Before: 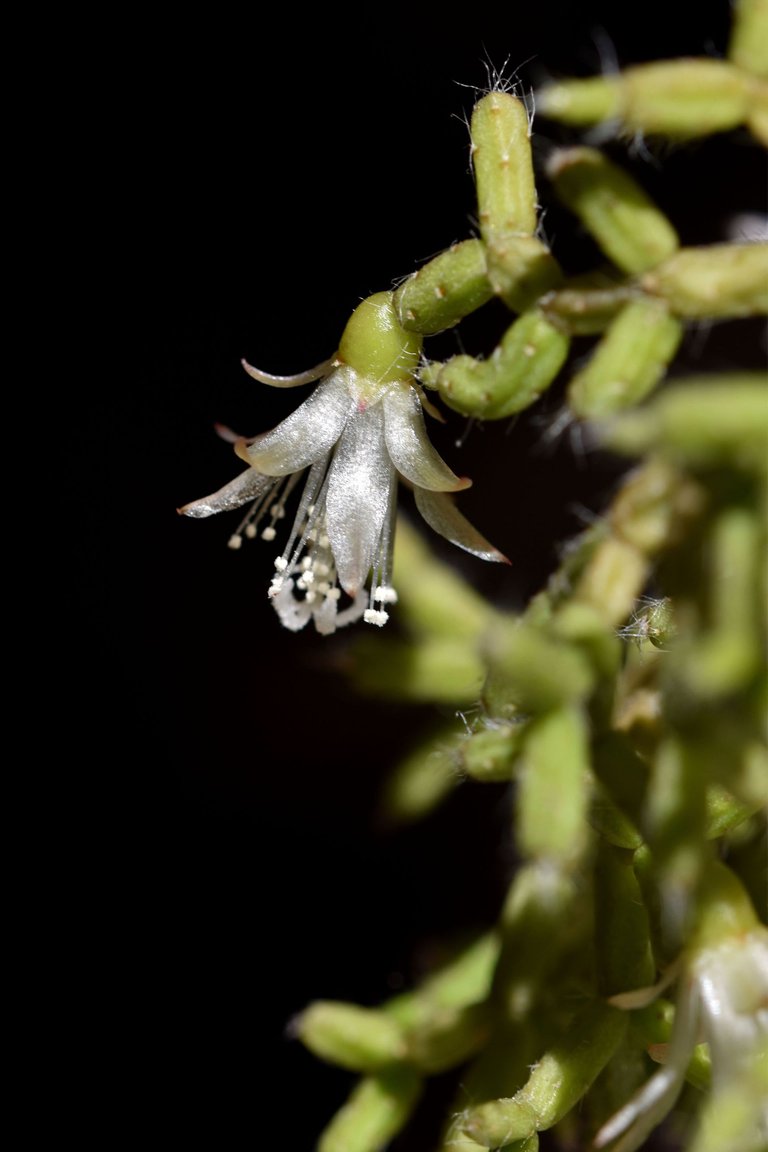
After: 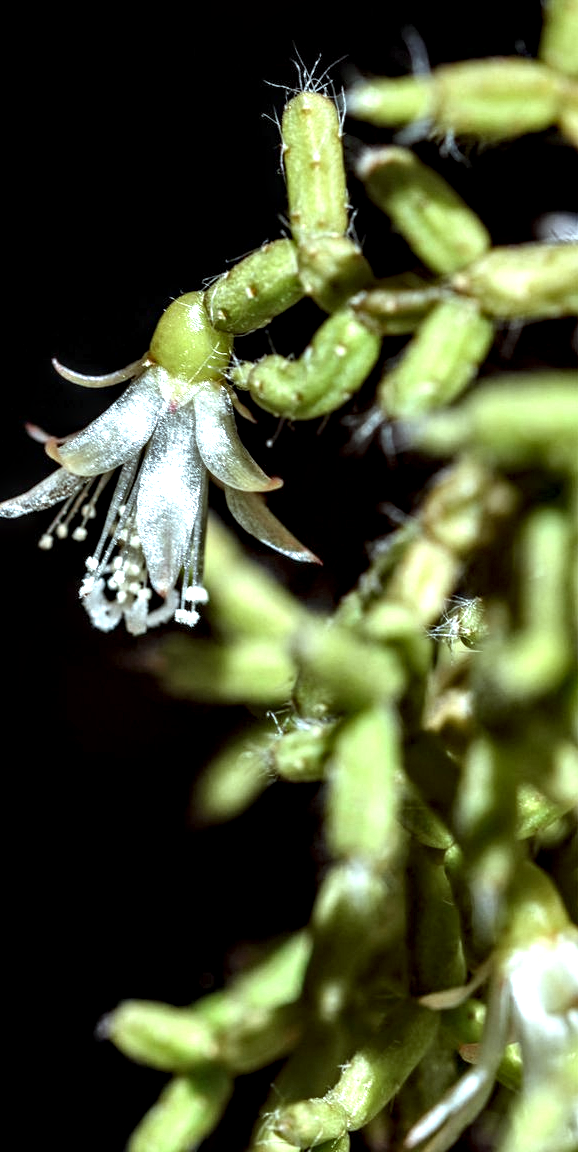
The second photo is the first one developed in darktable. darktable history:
exposure: exposure 0.767 EV, compensate highlight preservation false
crop and rotate: left 24.621%
color correction: highlights a* -10.25, highlights b* -10.56
local contrast: highlights 21%, detail 197%
